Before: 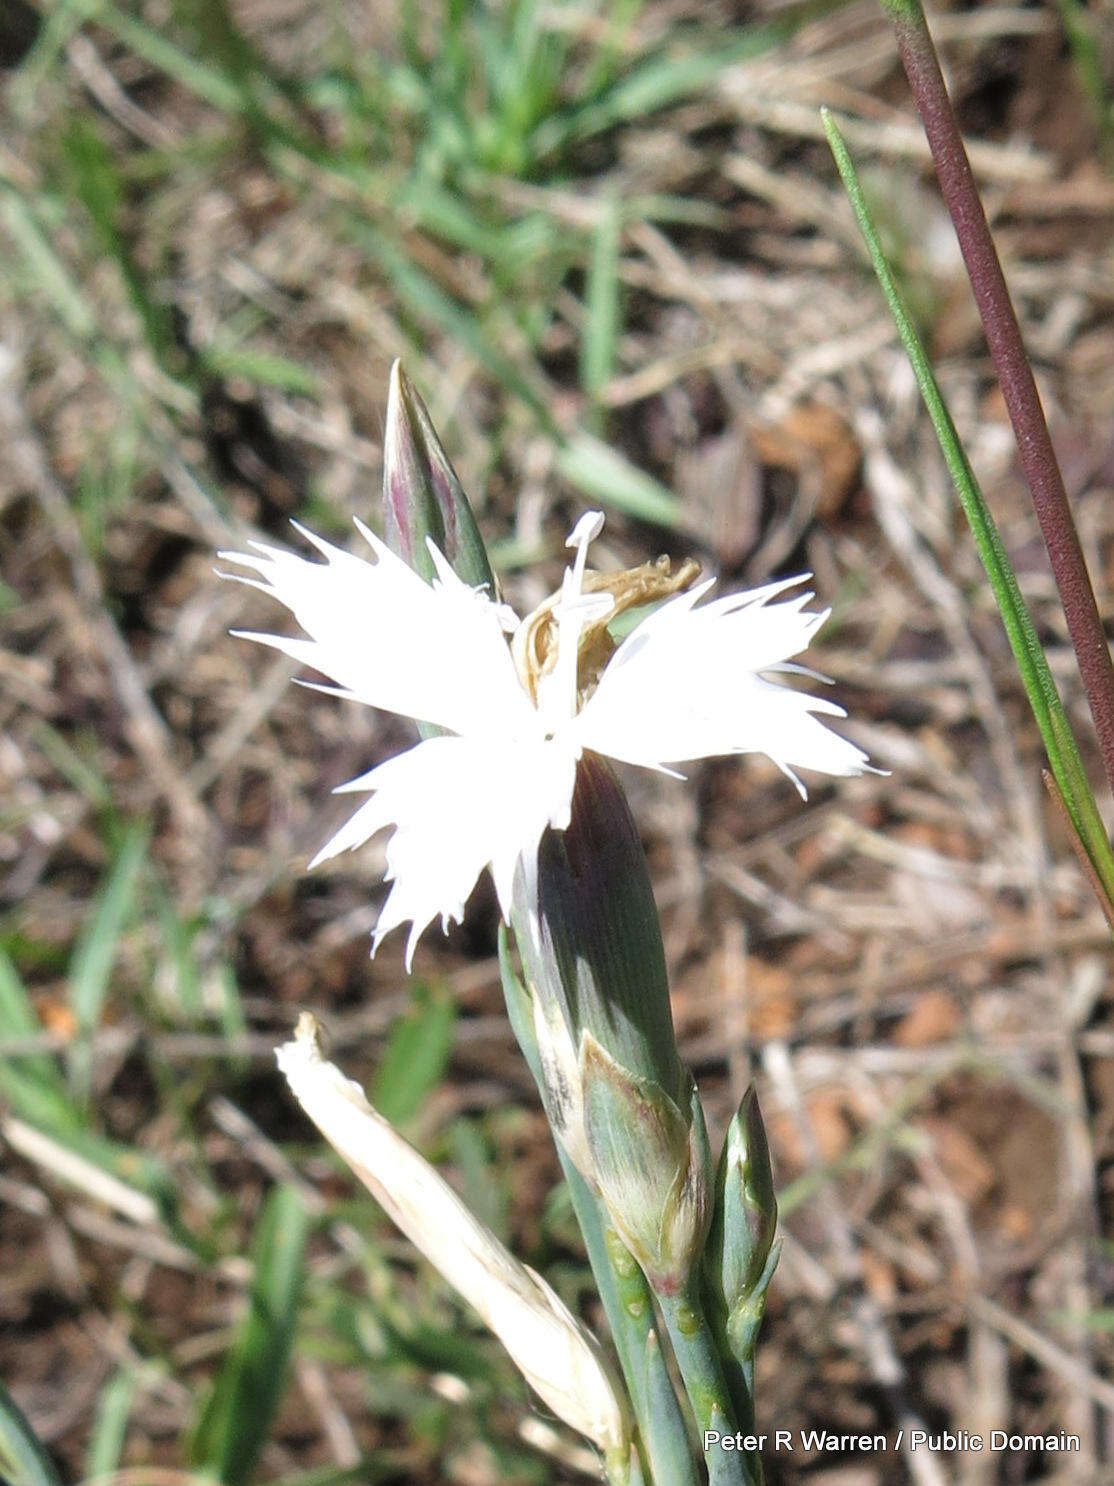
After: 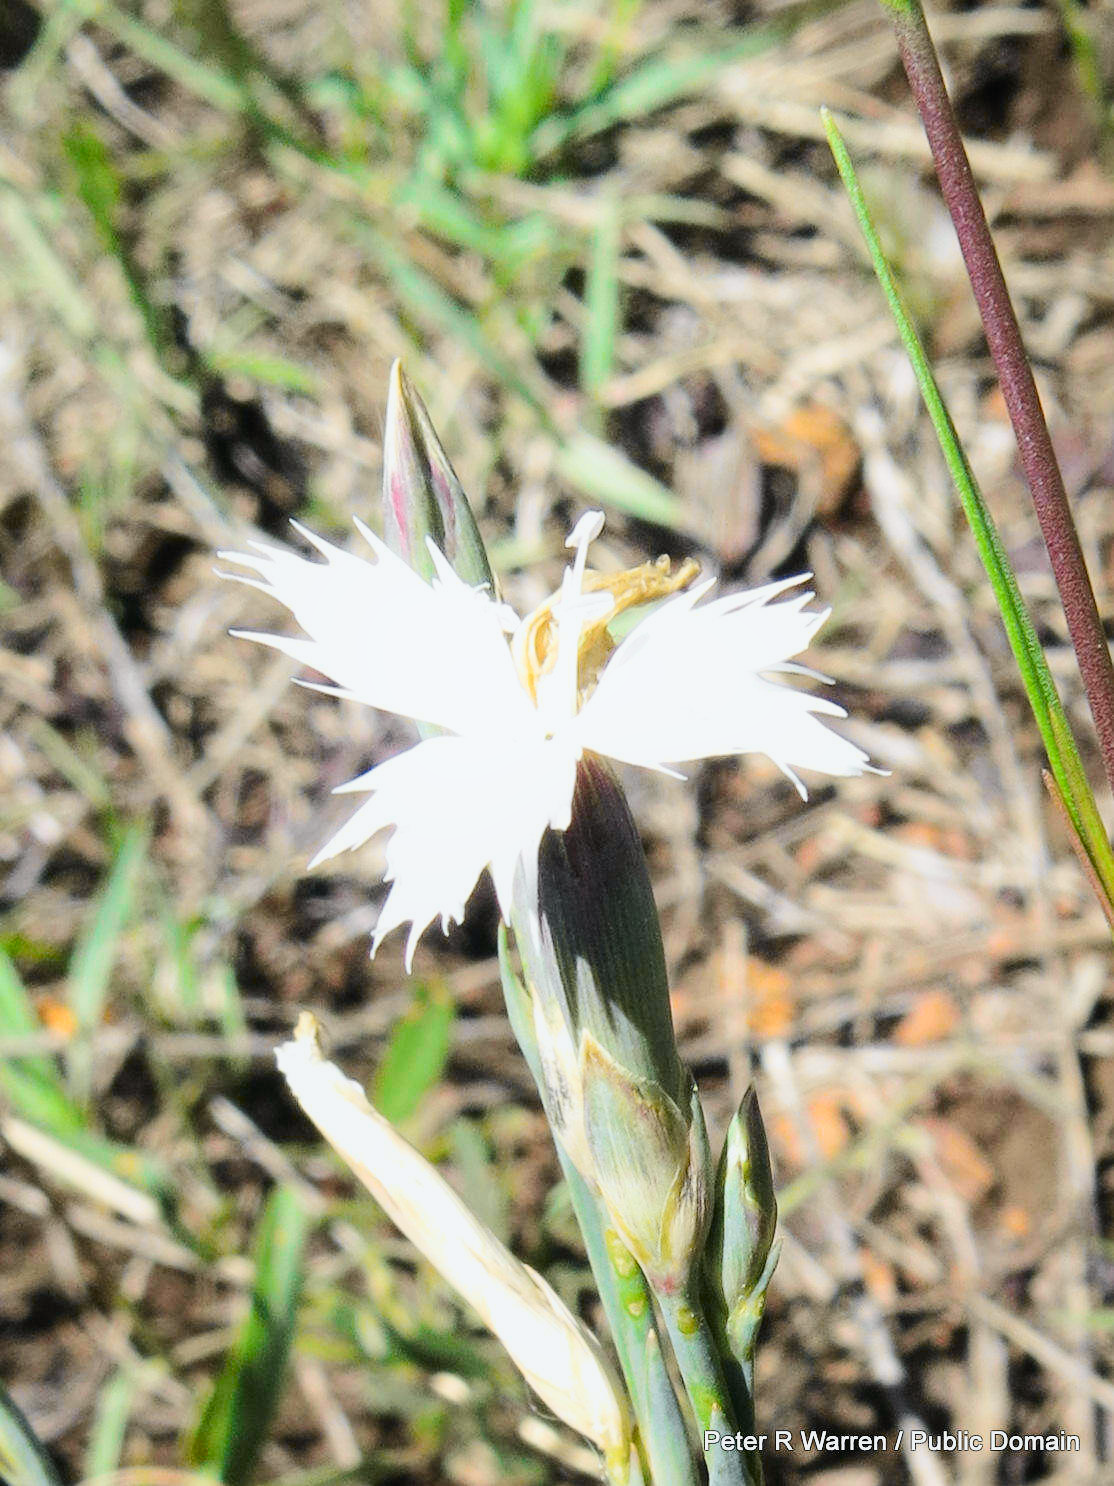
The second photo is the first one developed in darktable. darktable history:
shadows and highlights: shadows -23.08, highlights 46.15, soften with gaussian
tone curve: curves: ch0 [(0, 0) (0.11, 0.081) (0.256, 0.259) (0.398, 0.475) (0.498, 0.611) (0.65, 0.757) (0.835, 0.883) (1, 0.961)]; ch1 [(0, 0) (0.346, 0.307) (0.408, 0.369) (0.453, 0.457) (0.482, 0.479) (0.502, 0.498) (0.521, 0.51) (0.553, 0.554) (0.618, 0.65) (0.693, 0.727) (1, 1)]; ch2 [(0, 0) (0.366, 0.337) (0.434, 0.46) (0.485, 0.494) (0.5, 0.494) (0.511, 0.508) (0.537, 0.55) (0.579, 0.599) (0.621, 0.693) (1, 1)], color space Lab, independent channels, preserve colors none
